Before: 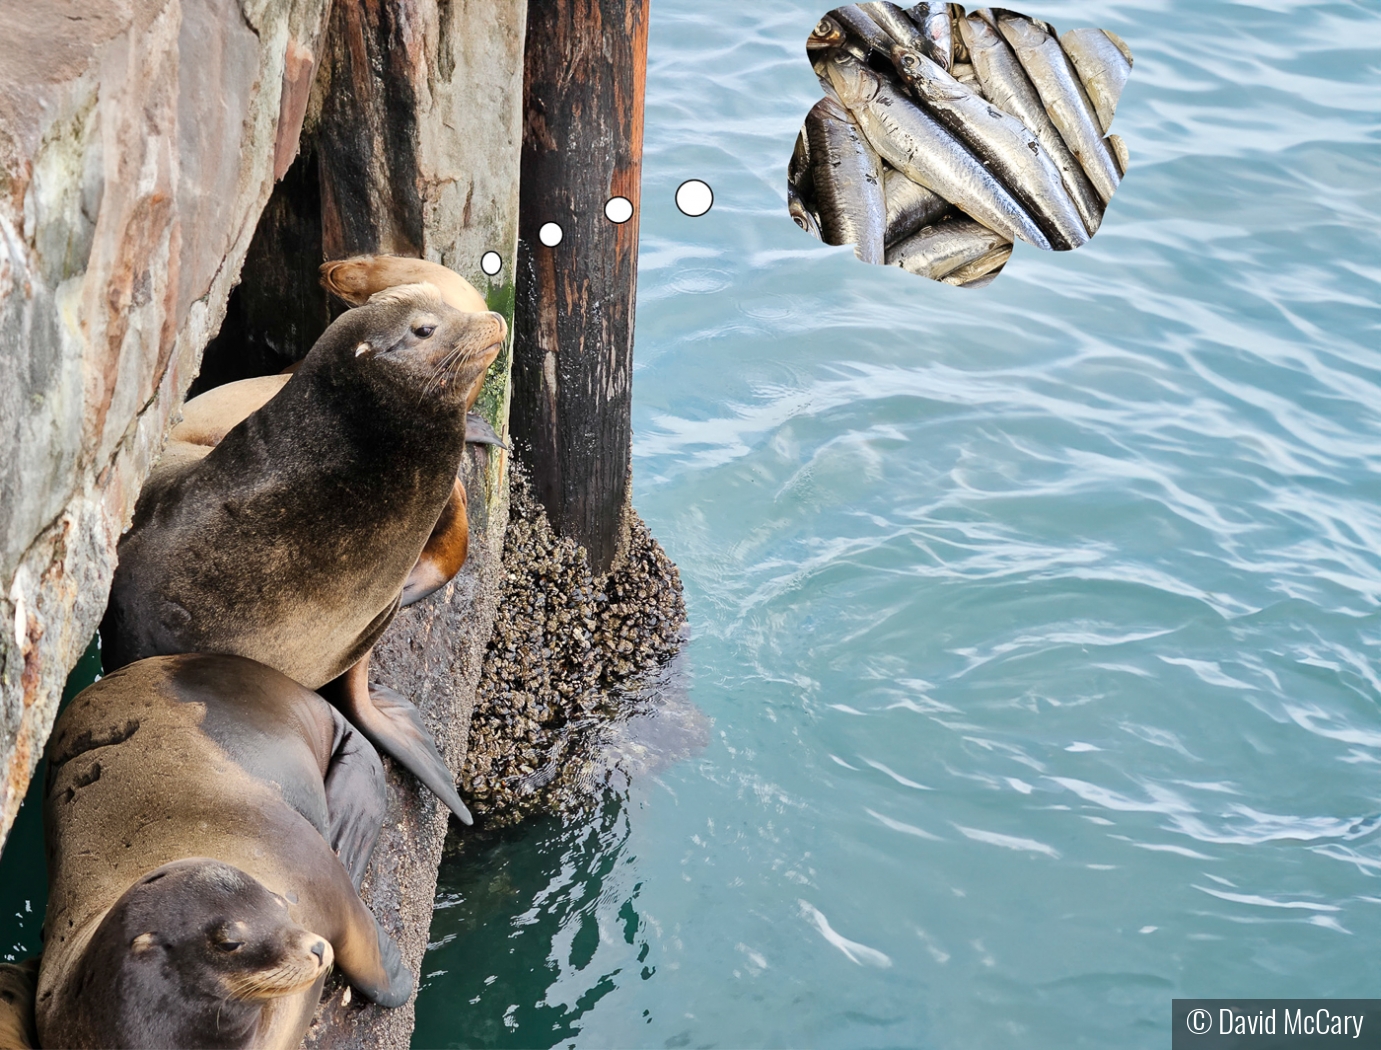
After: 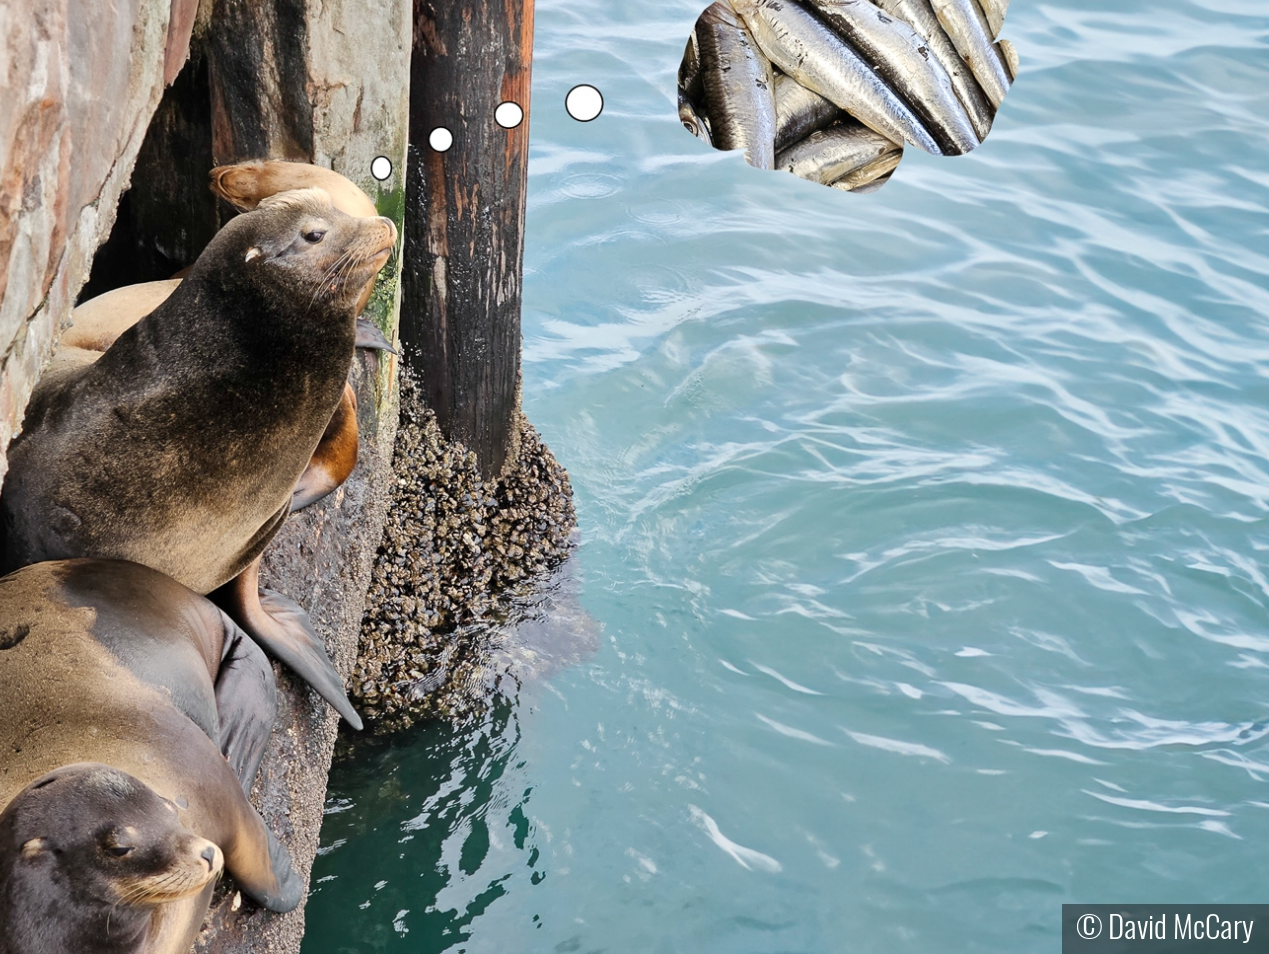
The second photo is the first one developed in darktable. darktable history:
crop and rotate: left 8.039%, top 9.06%
